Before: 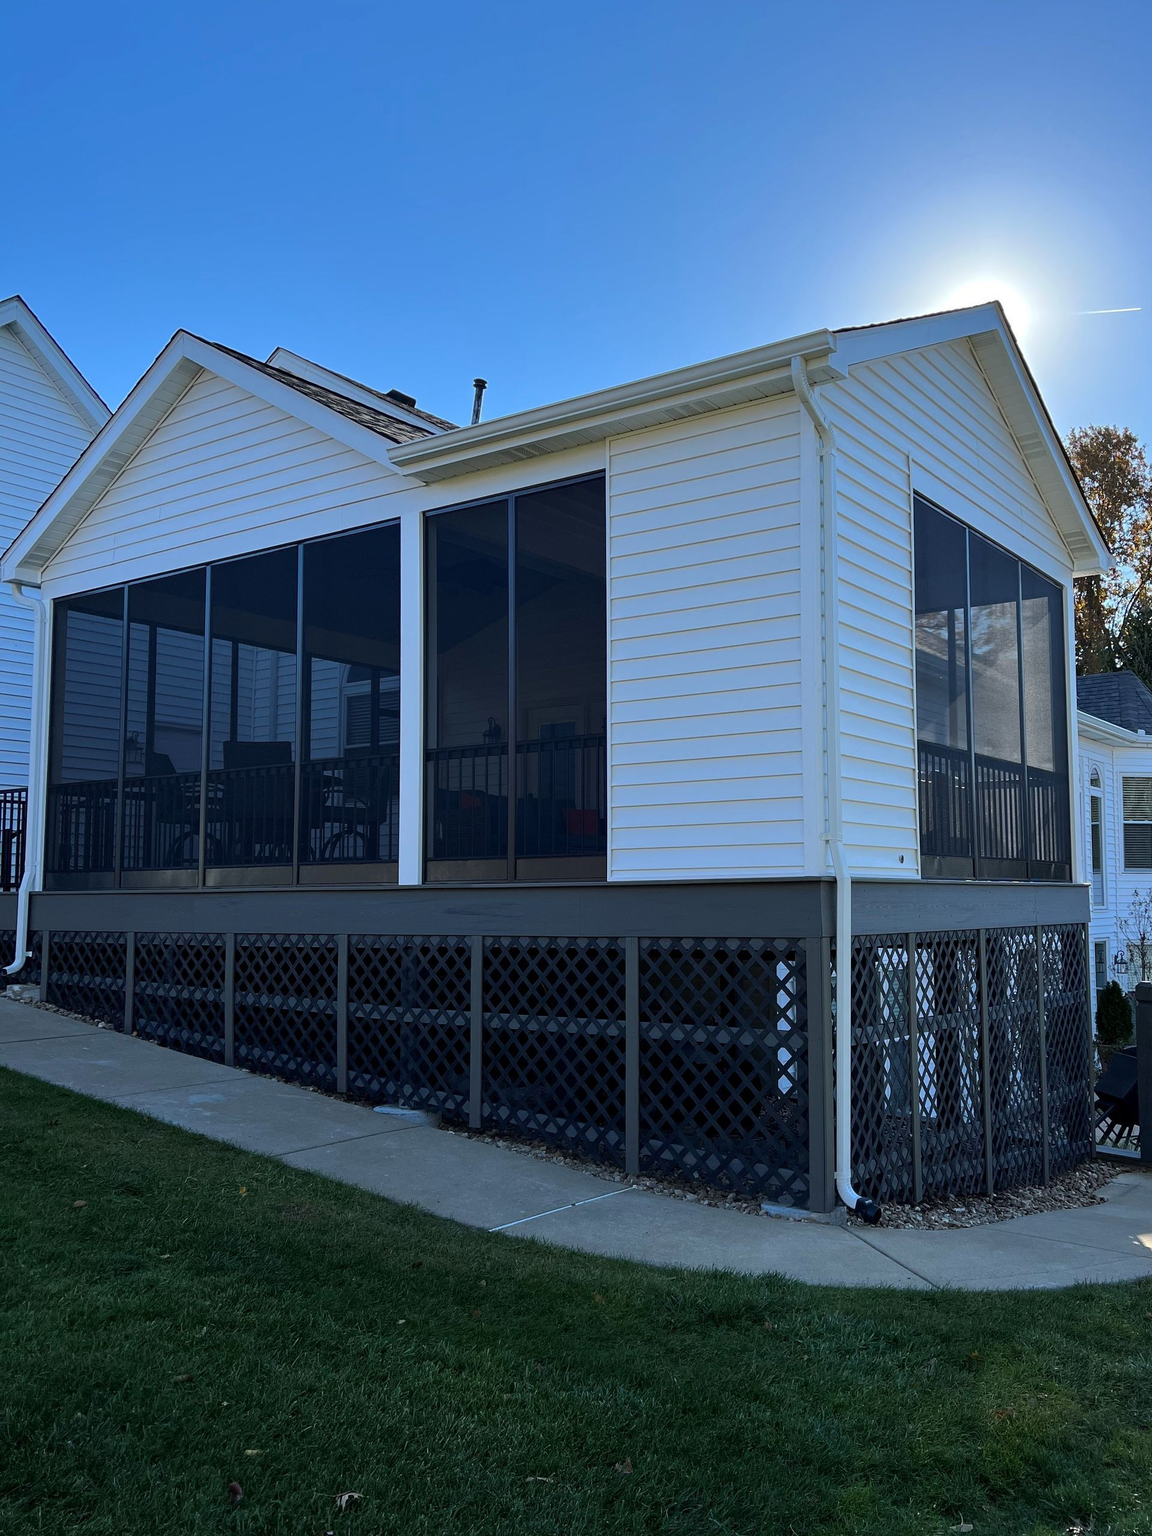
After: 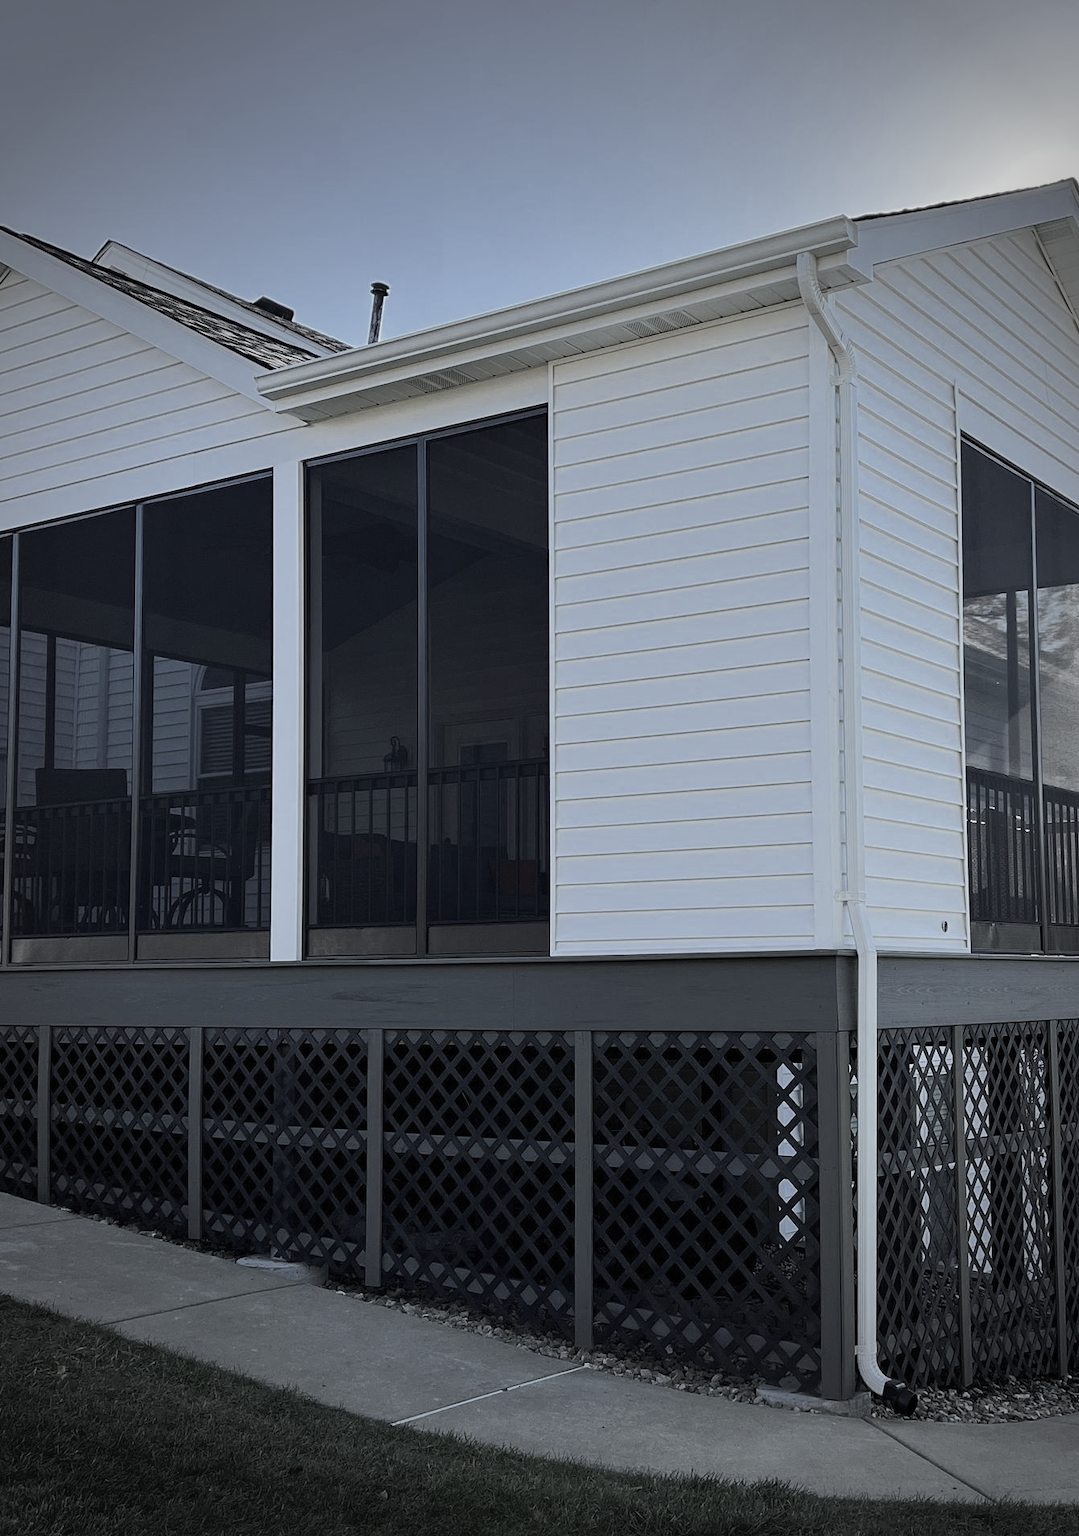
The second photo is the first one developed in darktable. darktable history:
vignetting: fall-off start 64.04%, width/height ratio 0.884
color correction: highlights b* -0.021, saturation 0.279
velvia: on, module defaults
crop and rotate: left 17.094%, top 10.946%, right 12.959%, bottom 14.423%
contrast brightness saturation: contrast 0.195, brightness 0.157, saturation 0.217
color zones: curves: ch0 [(0, 0.5) (0.125, 0.4) (0.25, 0.5) (0.375, 0.4) (0.5, 0.4) (0.625, 0.35) (0.75, 0.35) (0.875, 0.5)]; ch1 [(0, 0.35) (0.125, 0.45) (0.25, 0.35) (0.375, 0.35) (0.5, 0.35) (0.625, 0.35) (0.75, 0.45) (0.875, 0.35)]; ch2 [(0, 0.6) (0.125, 0.5) (0.25, 0.5) (0.375, 0.6) (0.5, 0.6) (0.625, 0.5) (0.75, 0.5) (0.875, 0.5)]
